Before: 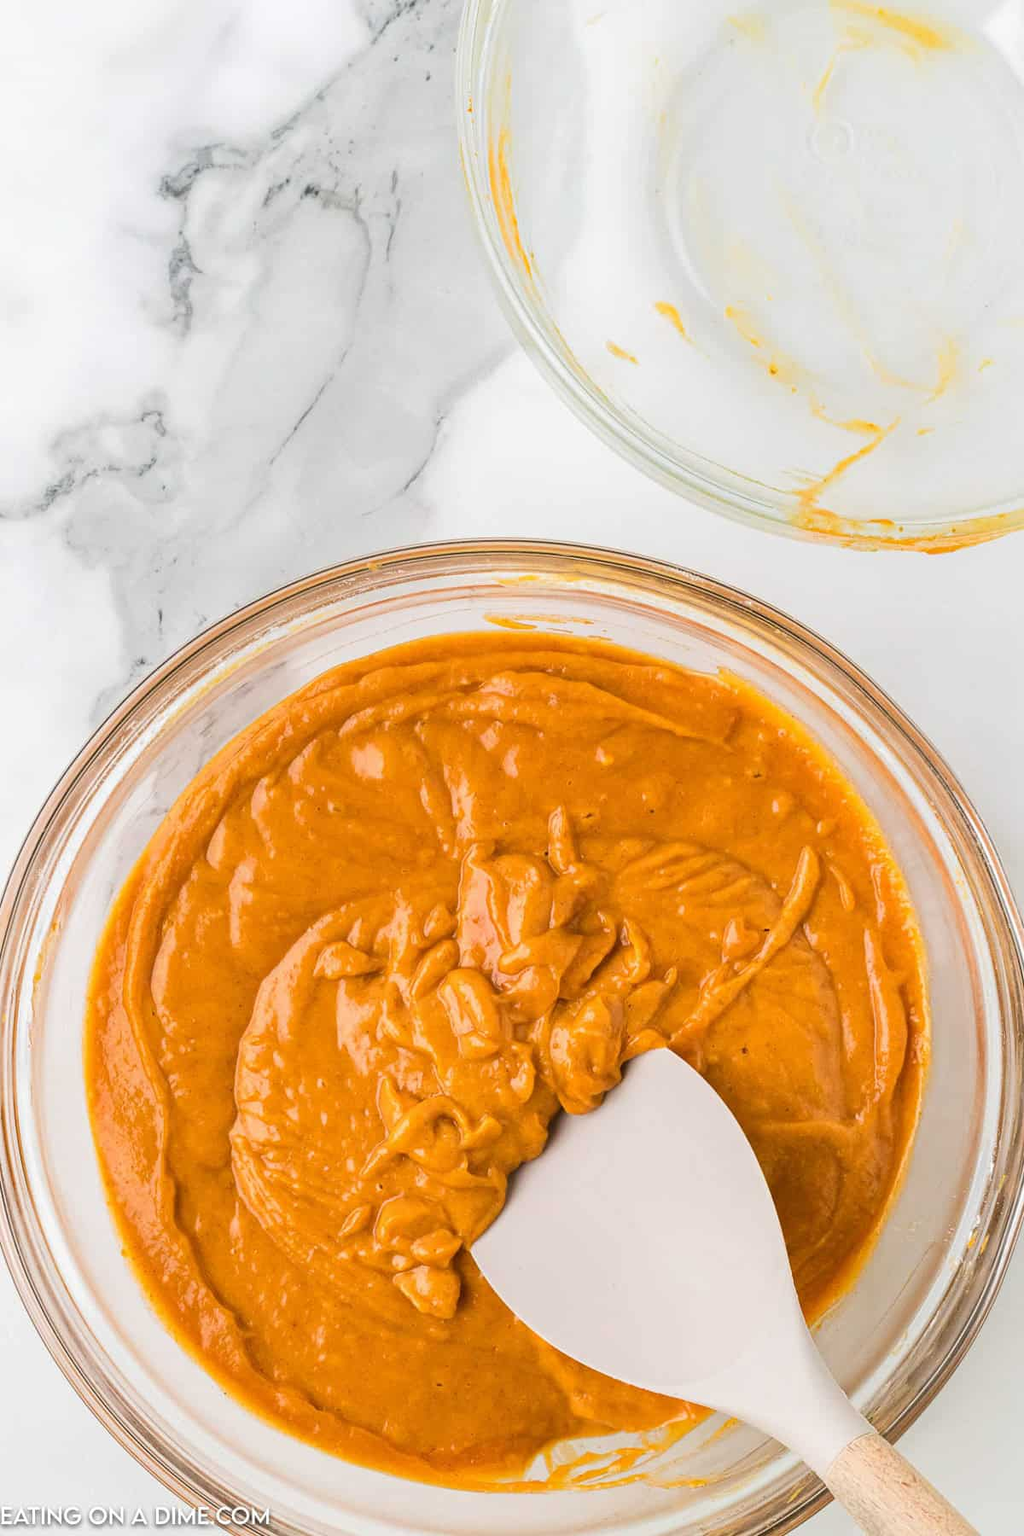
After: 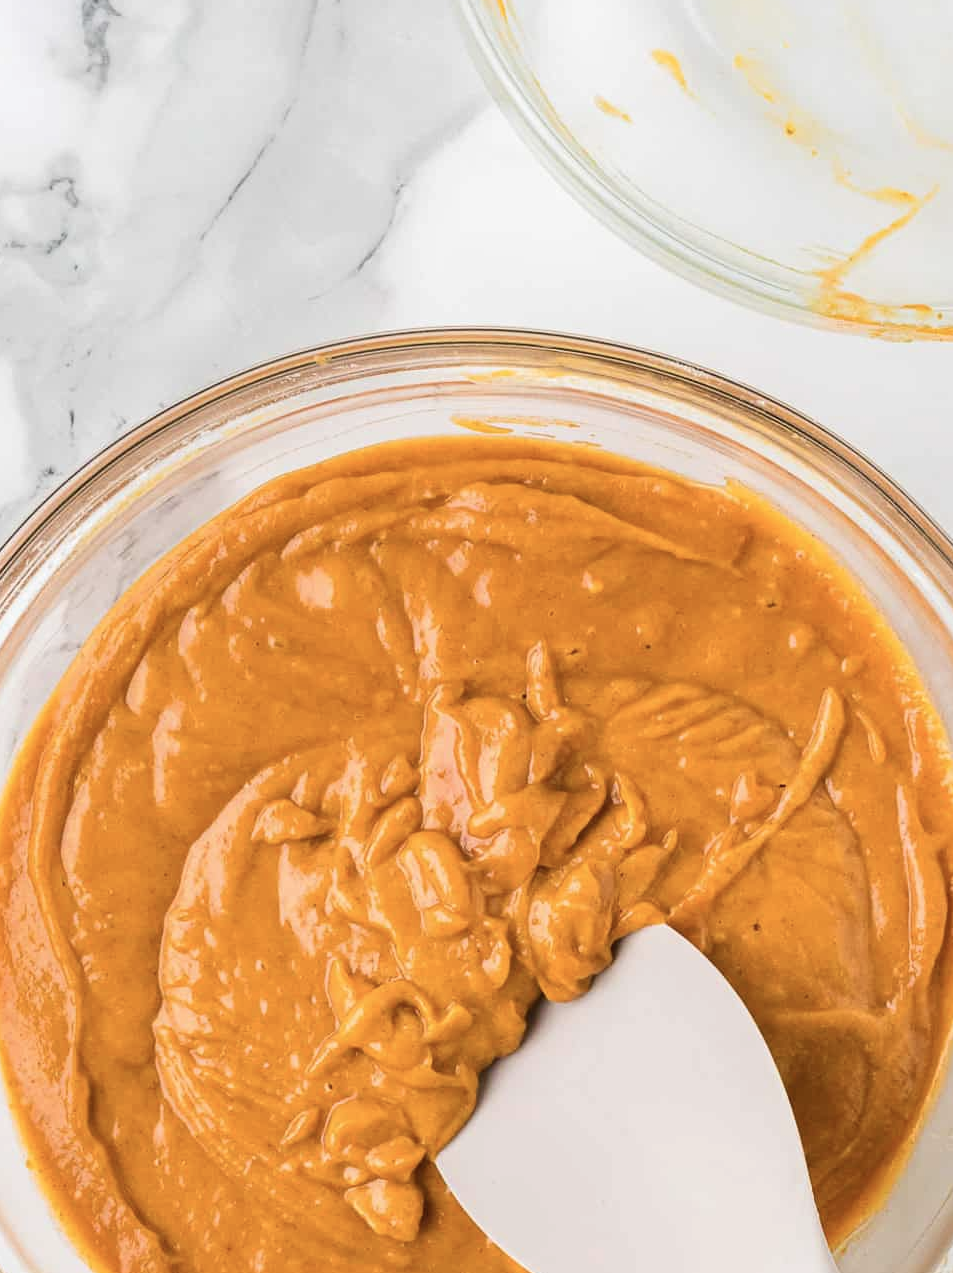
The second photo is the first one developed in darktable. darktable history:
crop: left 9.712%, top 16.928%, right 10.845%, bottom 12.332%
contrast brightness saturation: contrast 0.11, saturation -0.17
